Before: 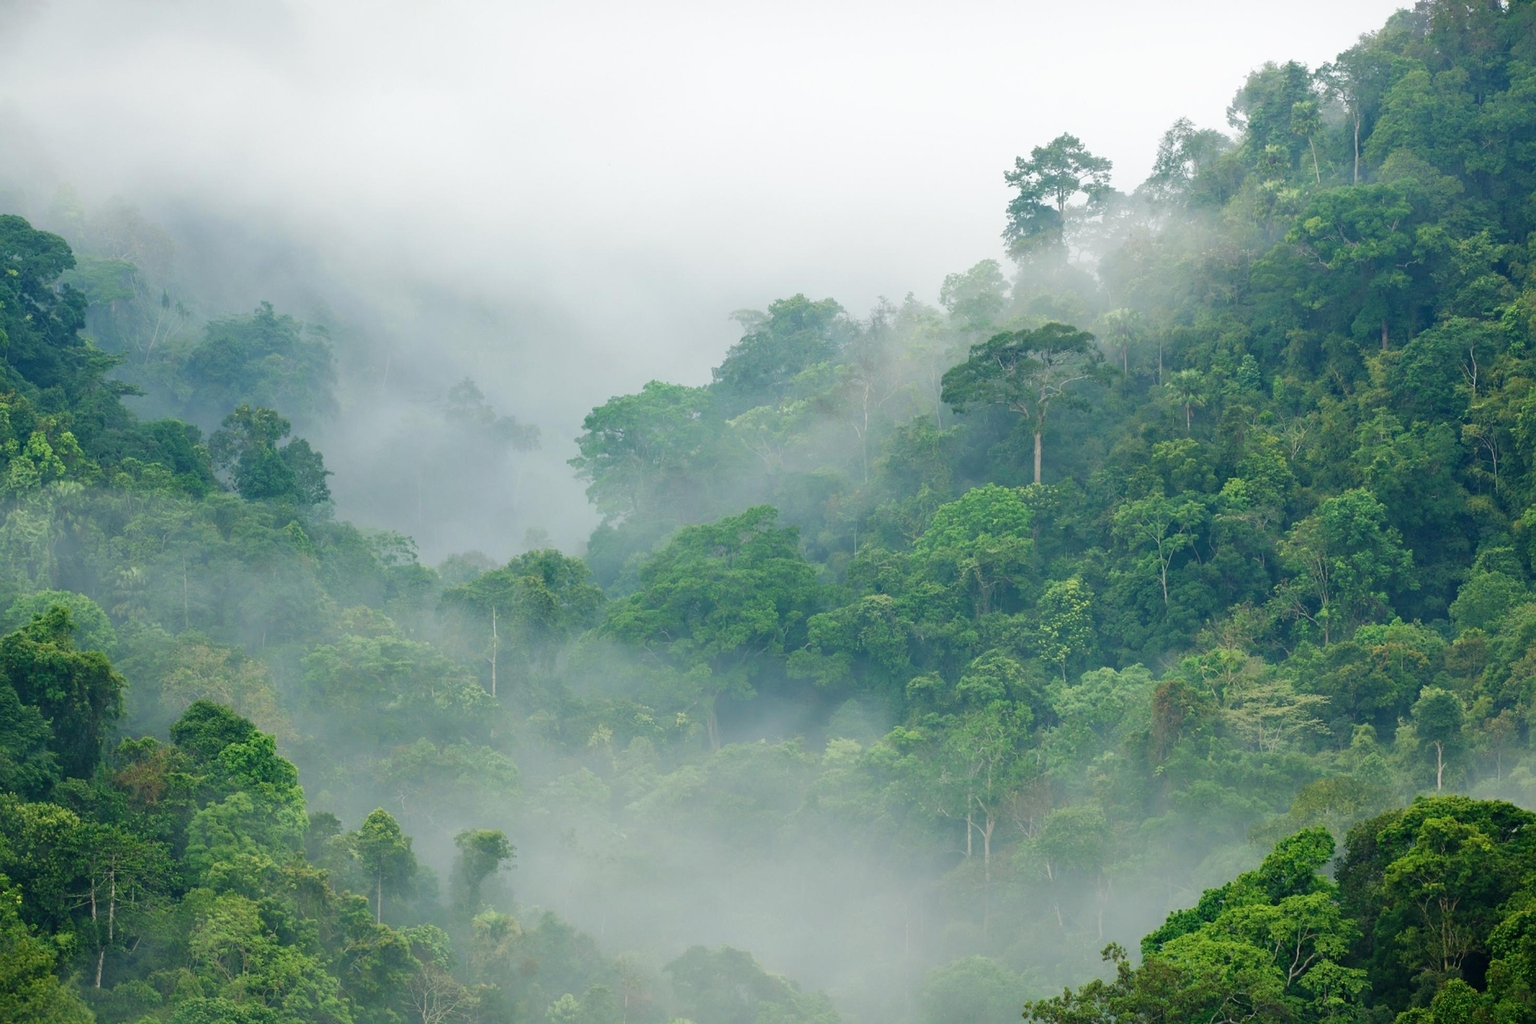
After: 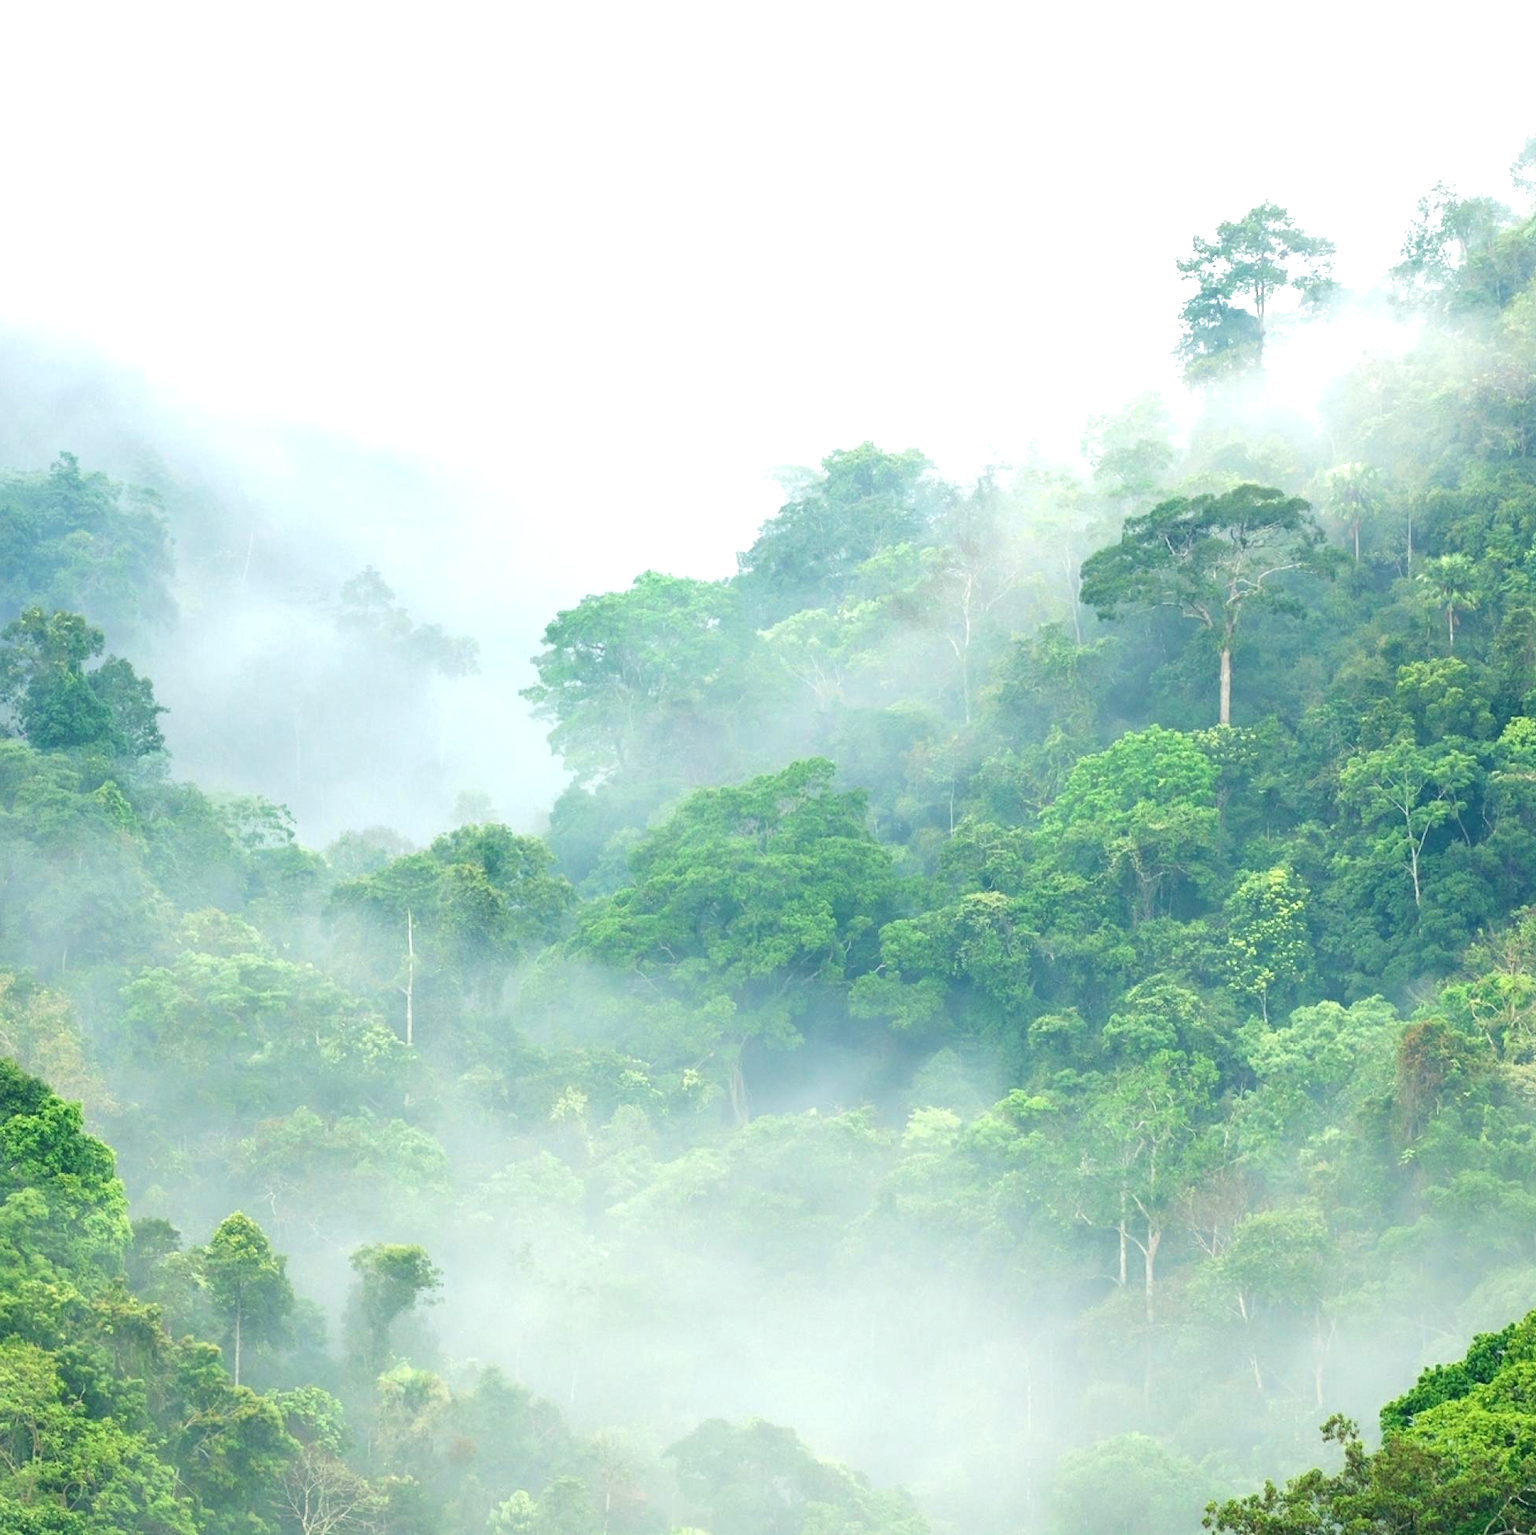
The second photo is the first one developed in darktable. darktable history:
crop and rotate: left 14.401%, right 18.937%
exposure: black level correction 0, exposure 1.001 EV, compensate exposure bias true, compensate highlight preservation false
